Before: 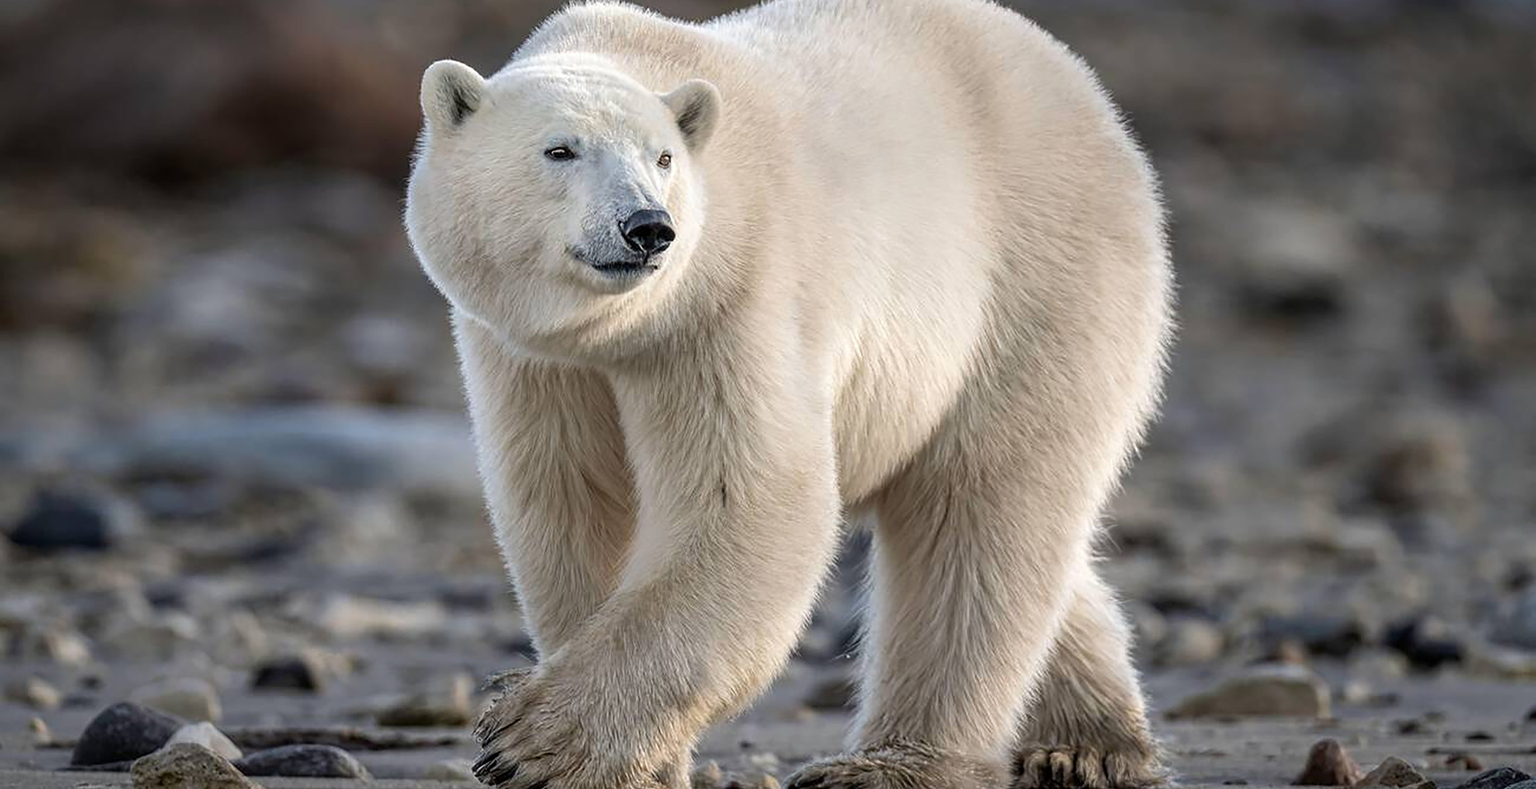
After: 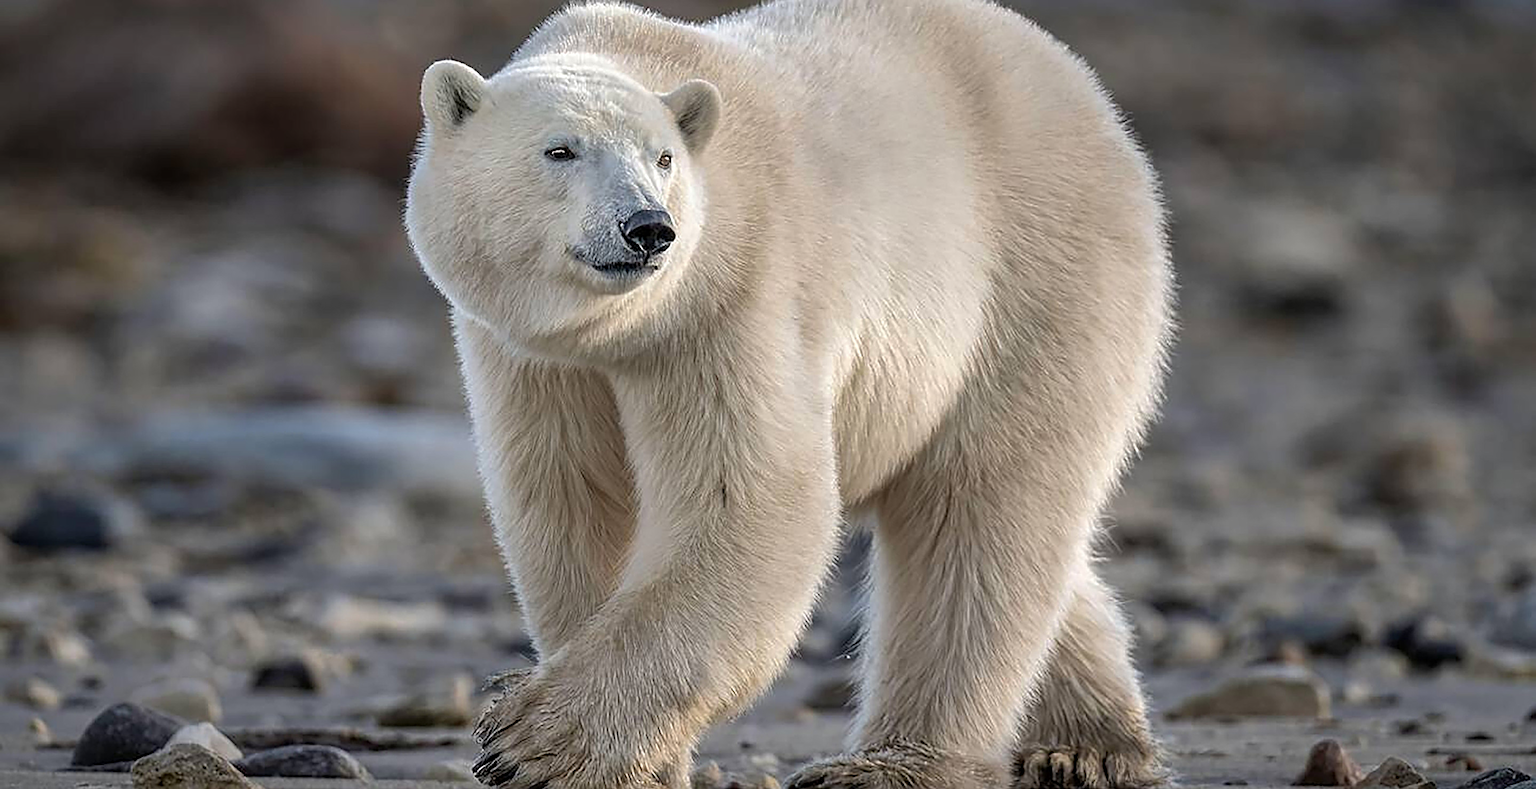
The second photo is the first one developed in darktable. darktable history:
sharpen: radius 2.531, amount 0.628
shadows and highlights: shadows 30
